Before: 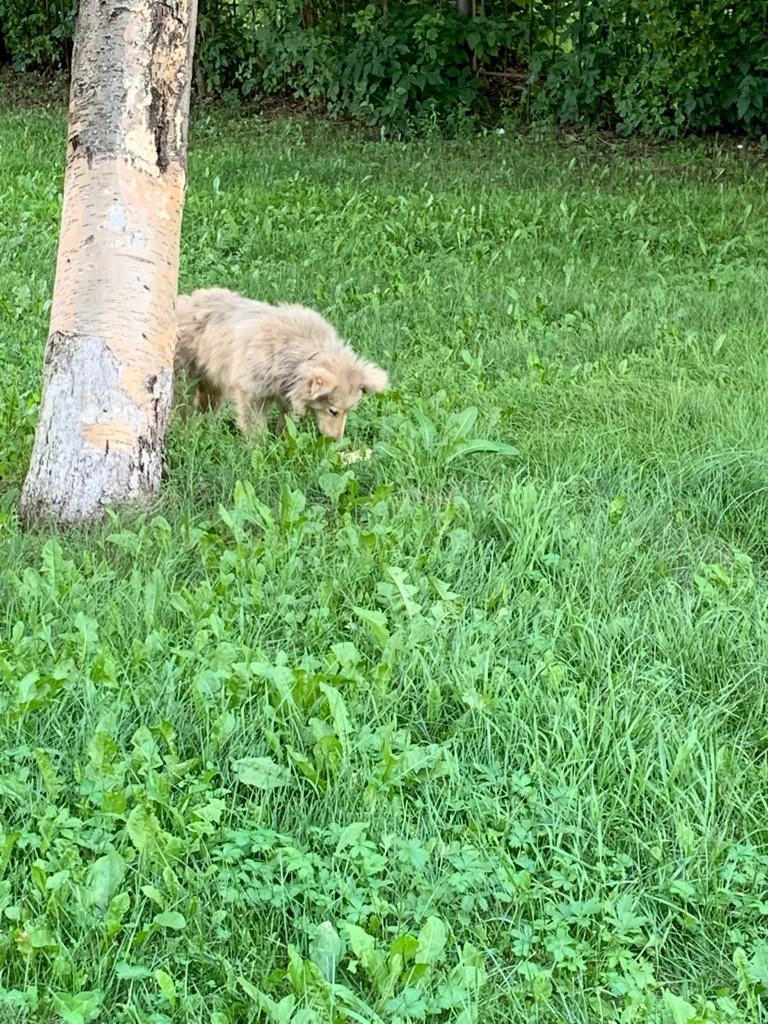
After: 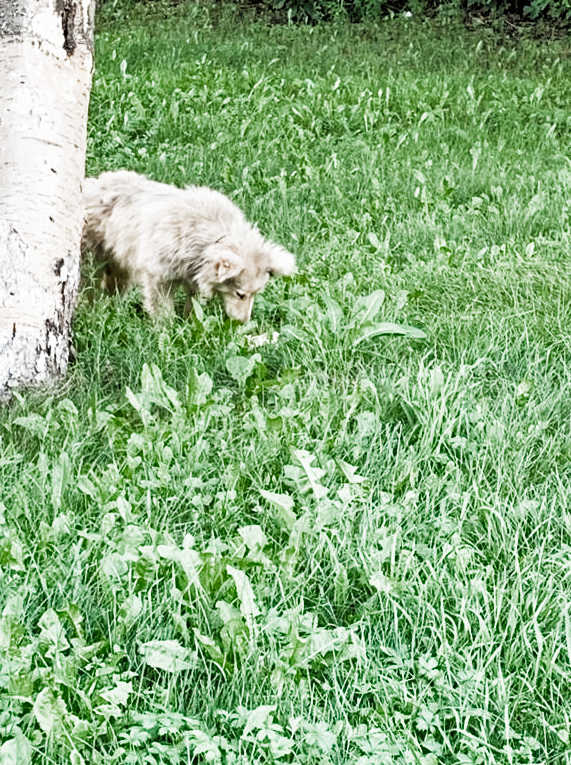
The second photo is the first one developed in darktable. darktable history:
crop and rotate: left 12.135%, top 11.473%, right 13.397%, bottom 13.761%
shadows and highlights: low approximation 0.01, soften with gaussian
filmic rgb: black relative exposure -4.92 EV, white relative exposure 2.83 EV, hardness 3.72, color science v4 (2020)
exposure: exposure 0.365 EV, compensate highlight preservation false
